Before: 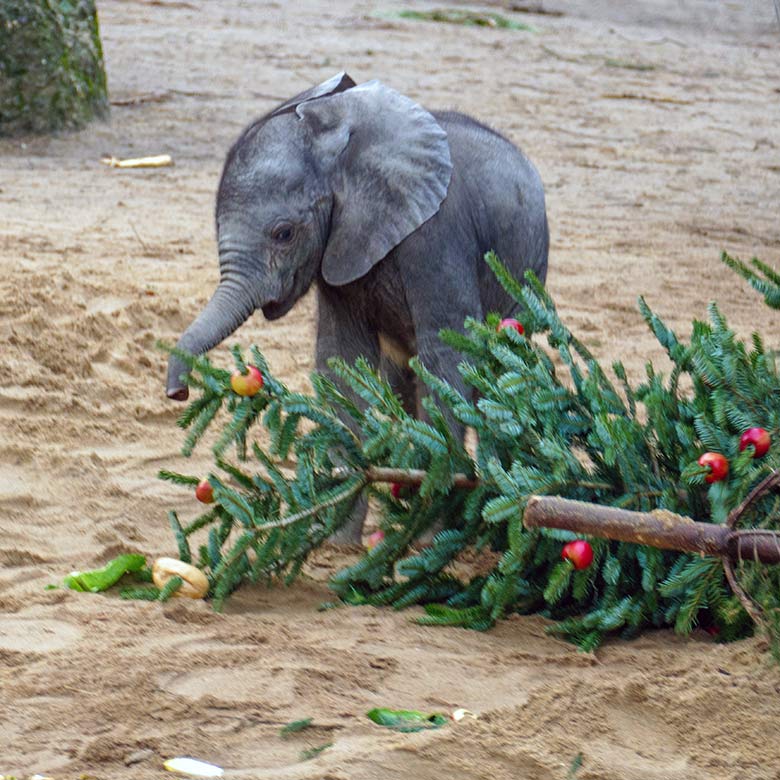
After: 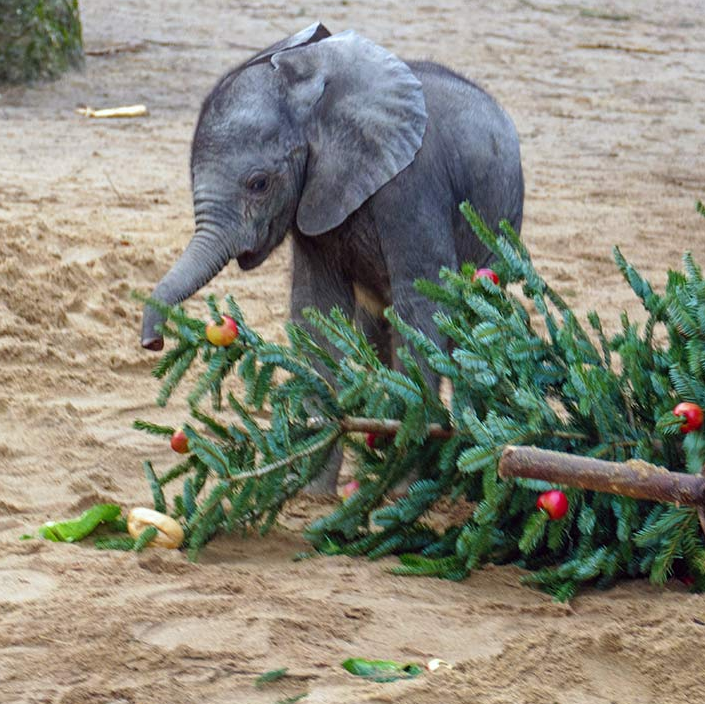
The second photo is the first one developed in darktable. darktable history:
crop: left 3.282%, top 6.521%, right 6.272%, bottom 3.184%
